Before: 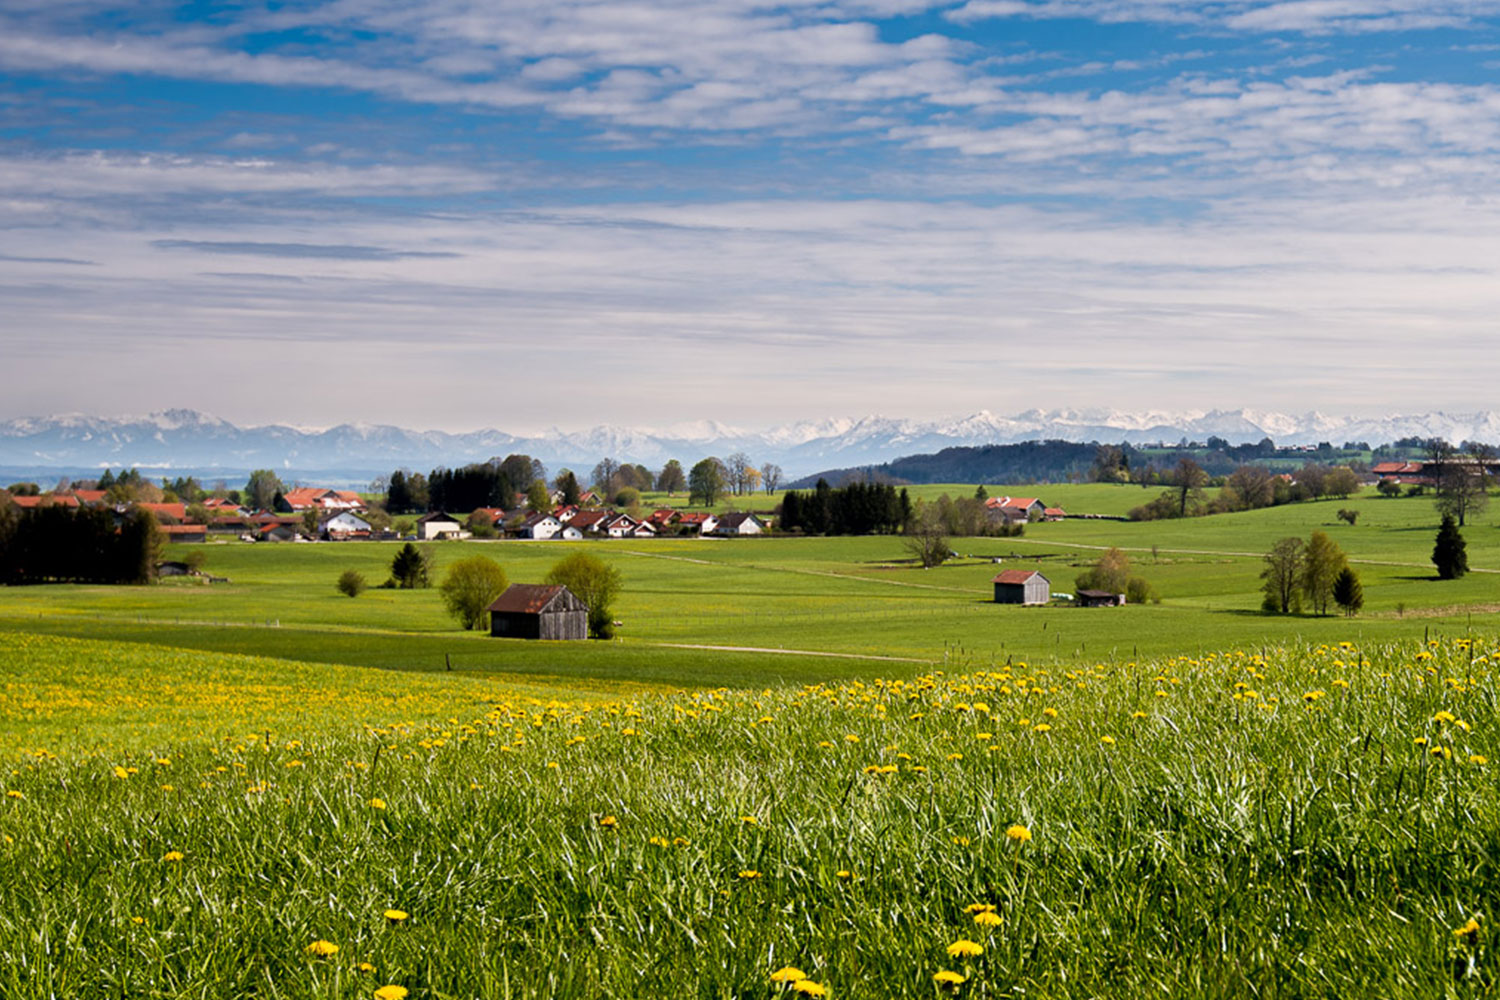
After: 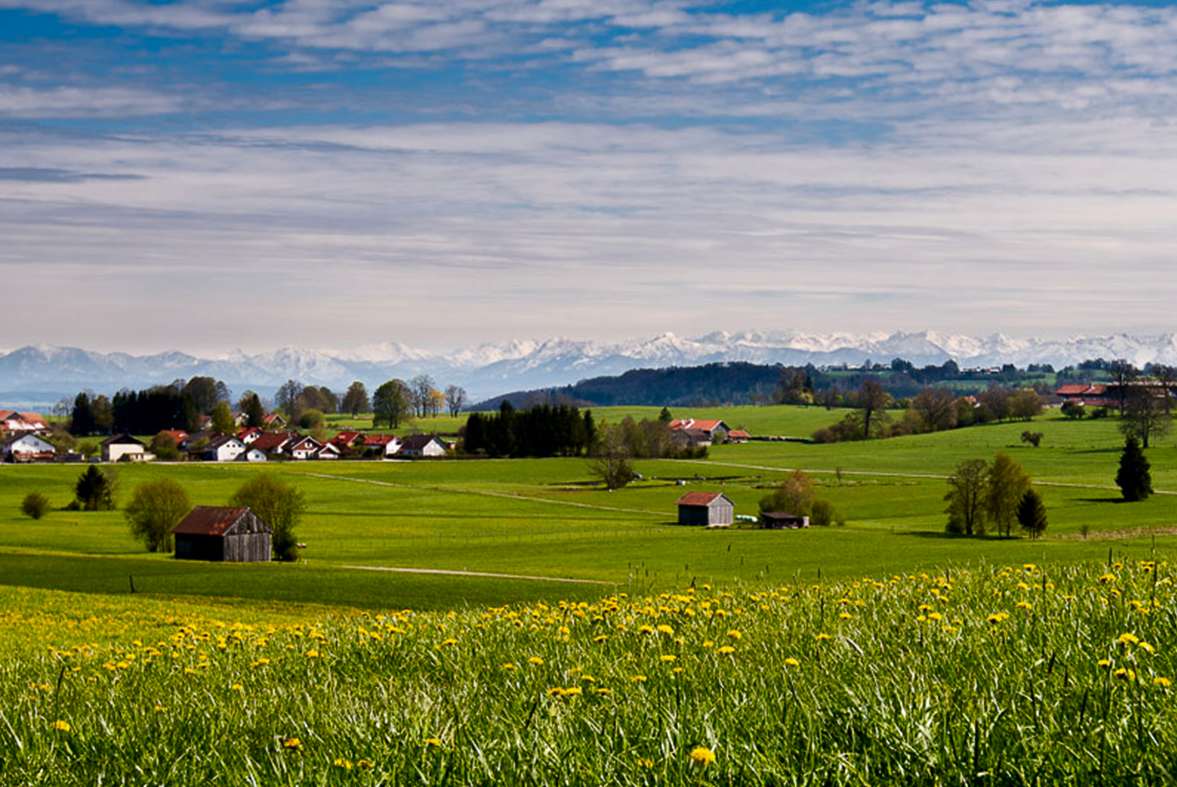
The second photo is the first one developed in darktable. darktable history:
contrast brightness saturation: contrast 0.068, brightness -0.137, saturation 0.112
crop and rotate: left 21.108%, top 7.897%, right 0.413%, bottom 13.356%
